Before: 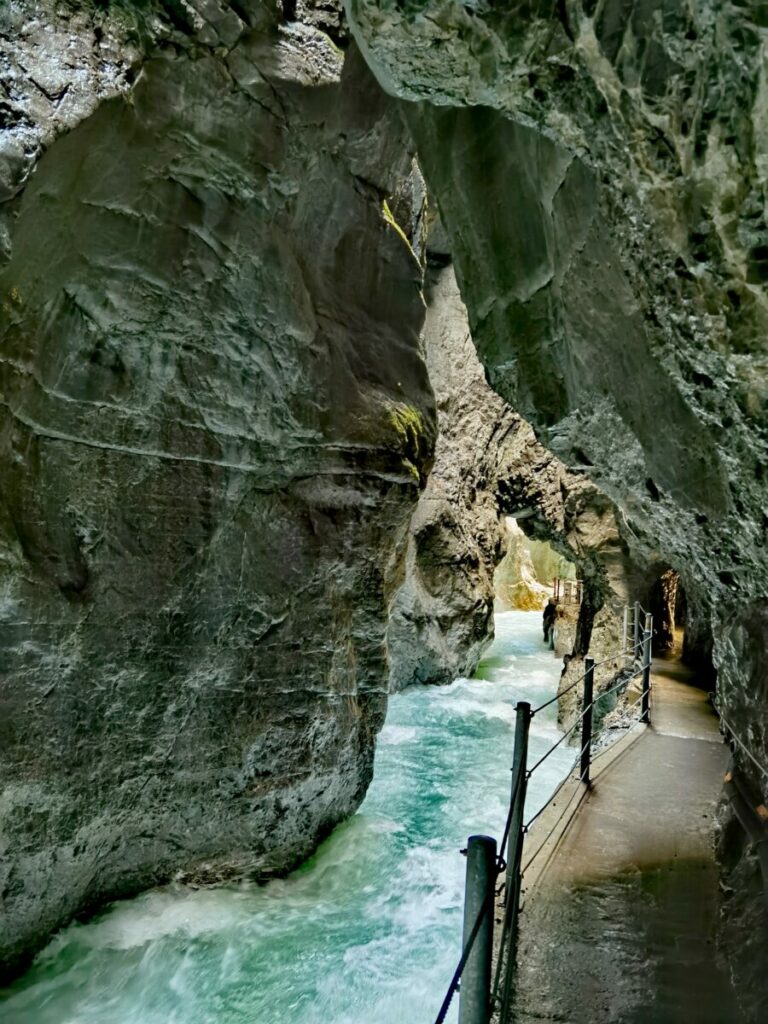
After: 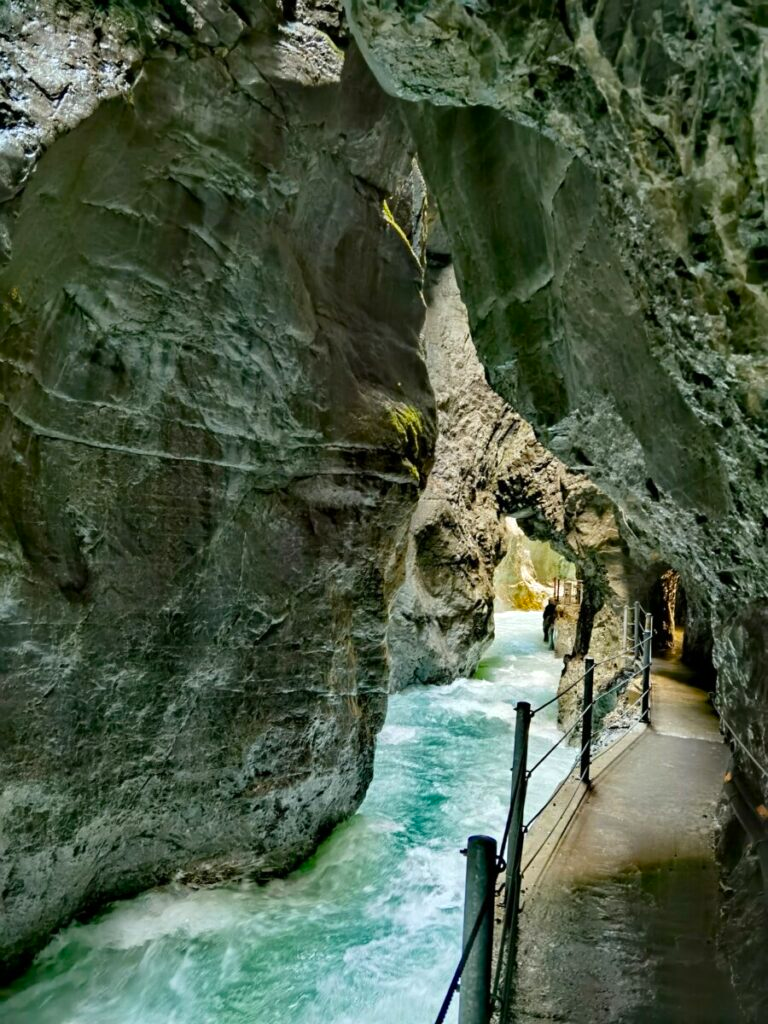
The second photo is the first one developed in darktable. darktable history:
color balance rgb: linear chroma grading › global chroma 3.45%, perceptual saturation grading › global saturation 11.24%, perceptual brilliance grading › global brilliance 3.04%, global vibrance 2.8%
exposure: compensate highlight preservation false
